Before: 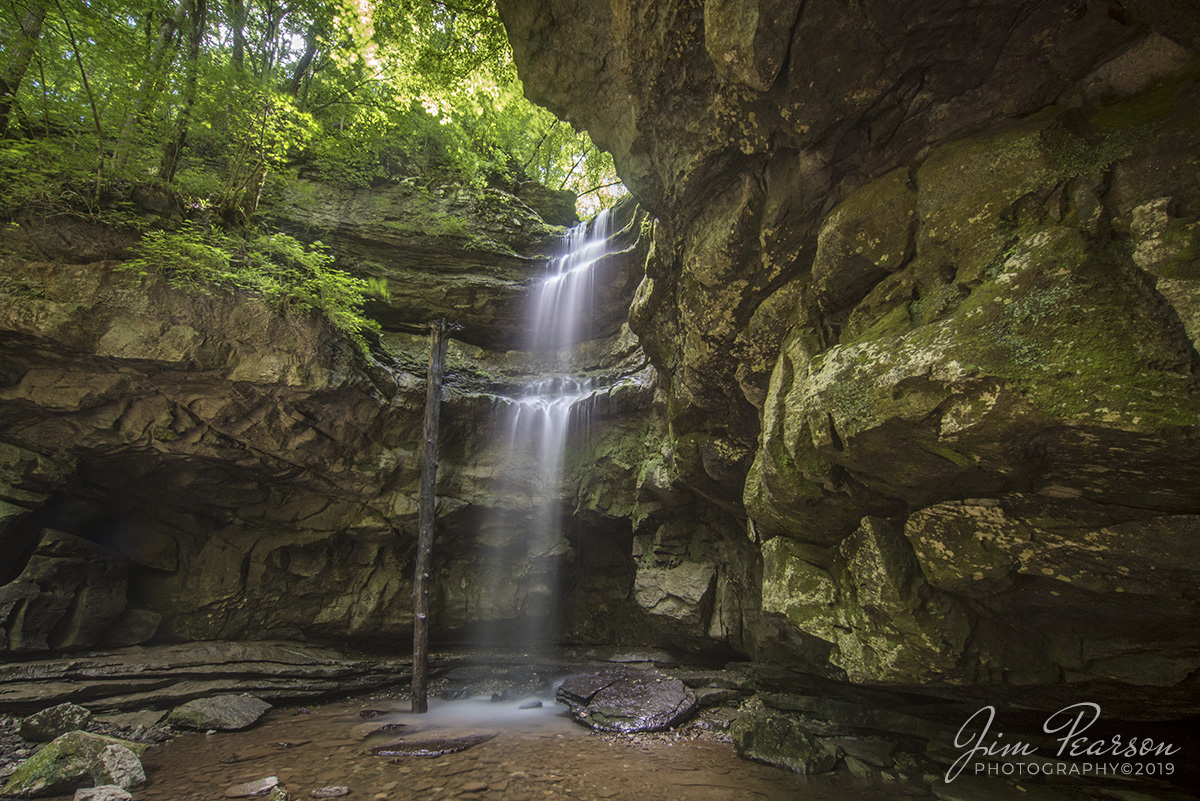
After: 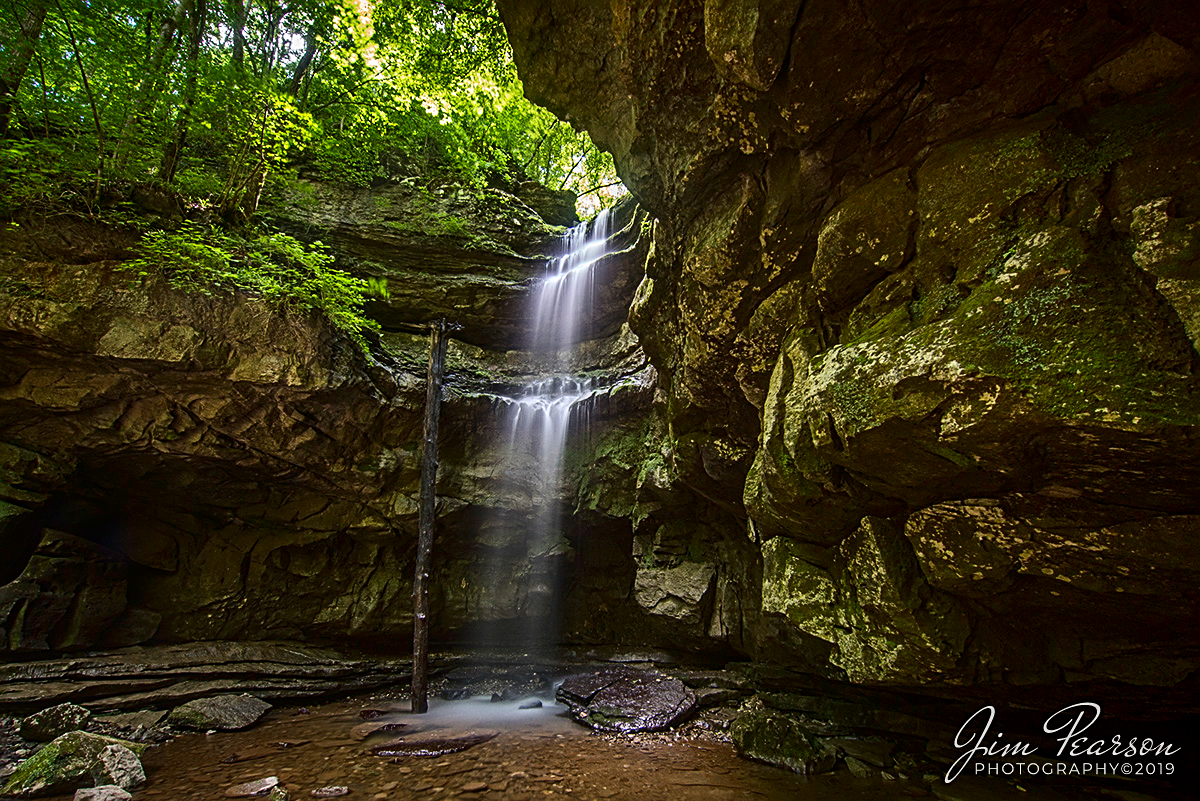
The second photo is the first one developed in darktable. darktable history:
sharpen: radius 2.537, amount 0.625
contrast brightness saturation: contrast 0.185, brightness -0.11, saturation 0.21
color balance rgb: perceptual saturation grading › global saturation 19.473%, global vibrance -24.594%
